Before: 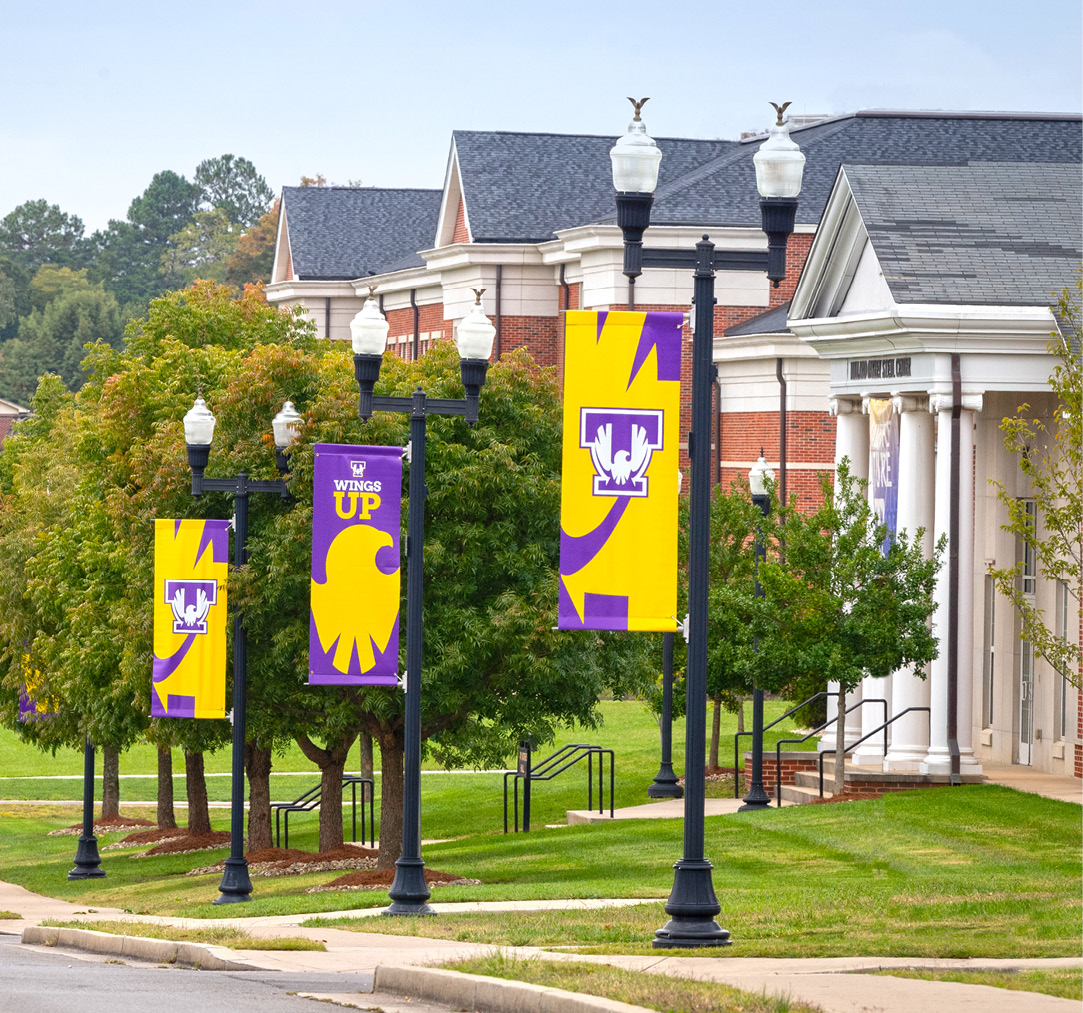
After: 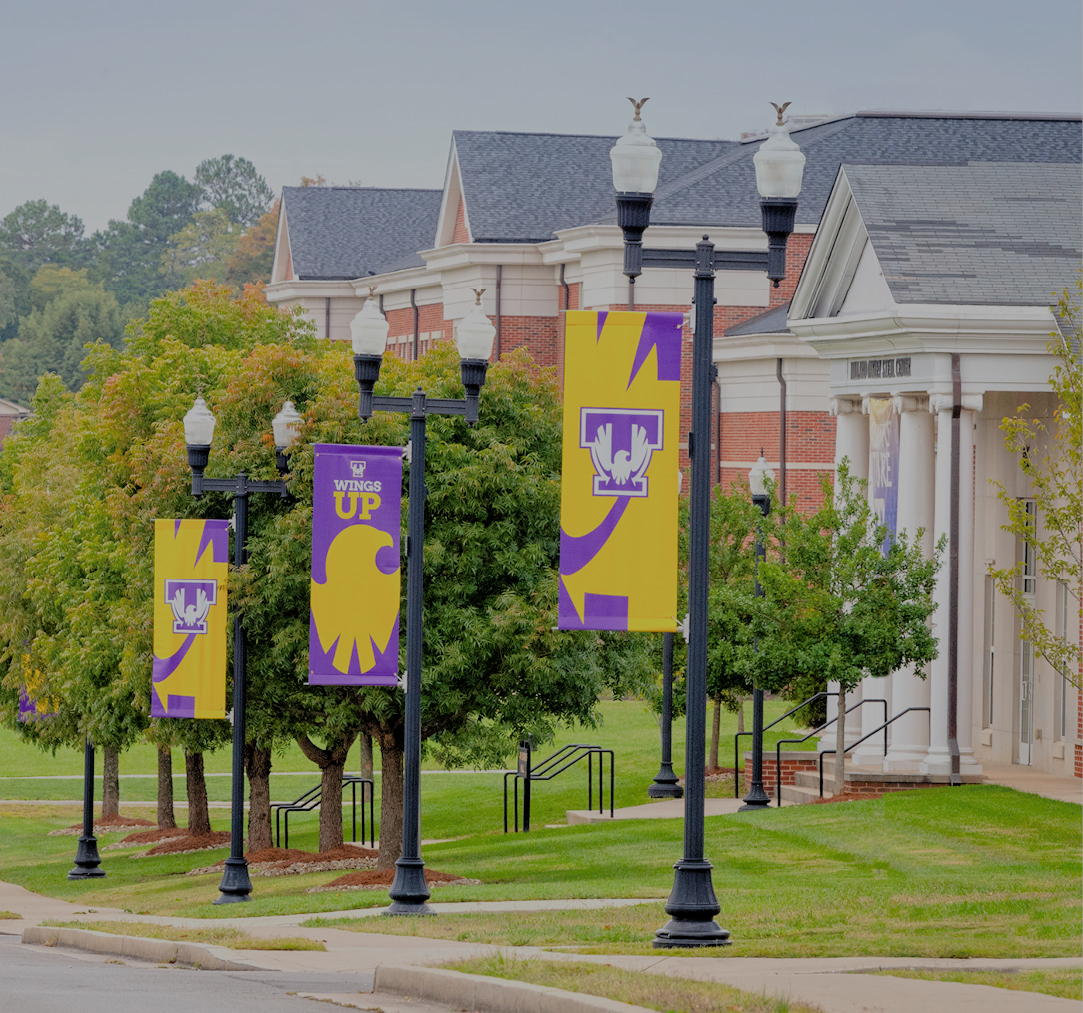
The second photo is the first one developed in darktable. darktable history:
white balance: emerald 1
filmic rgb: black relative exposure -4.42 EV, white relative exposure 6.58 EV, hardness 1.85, contrast 0.5
